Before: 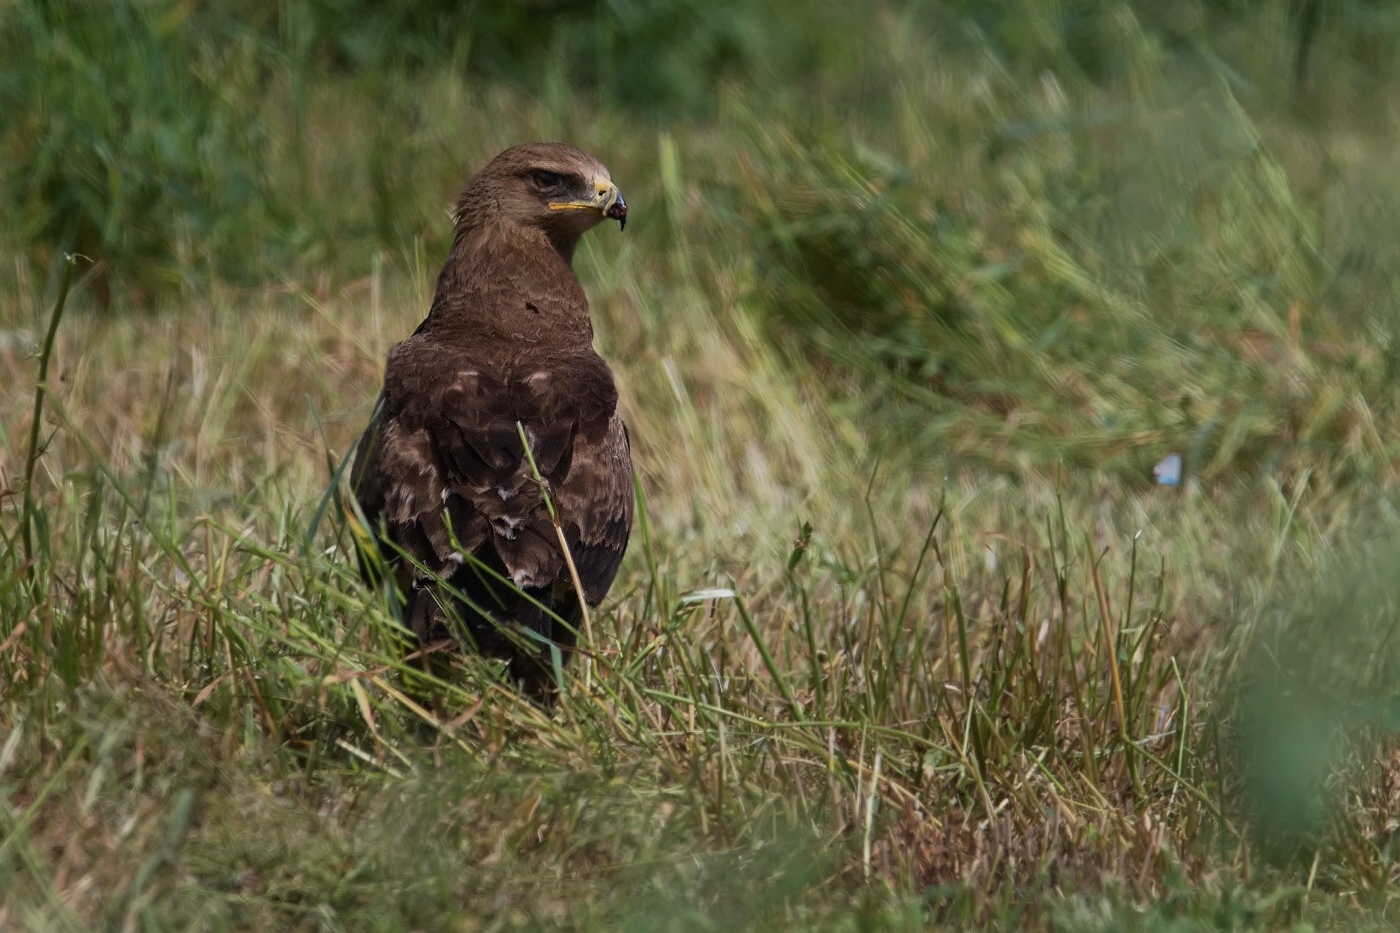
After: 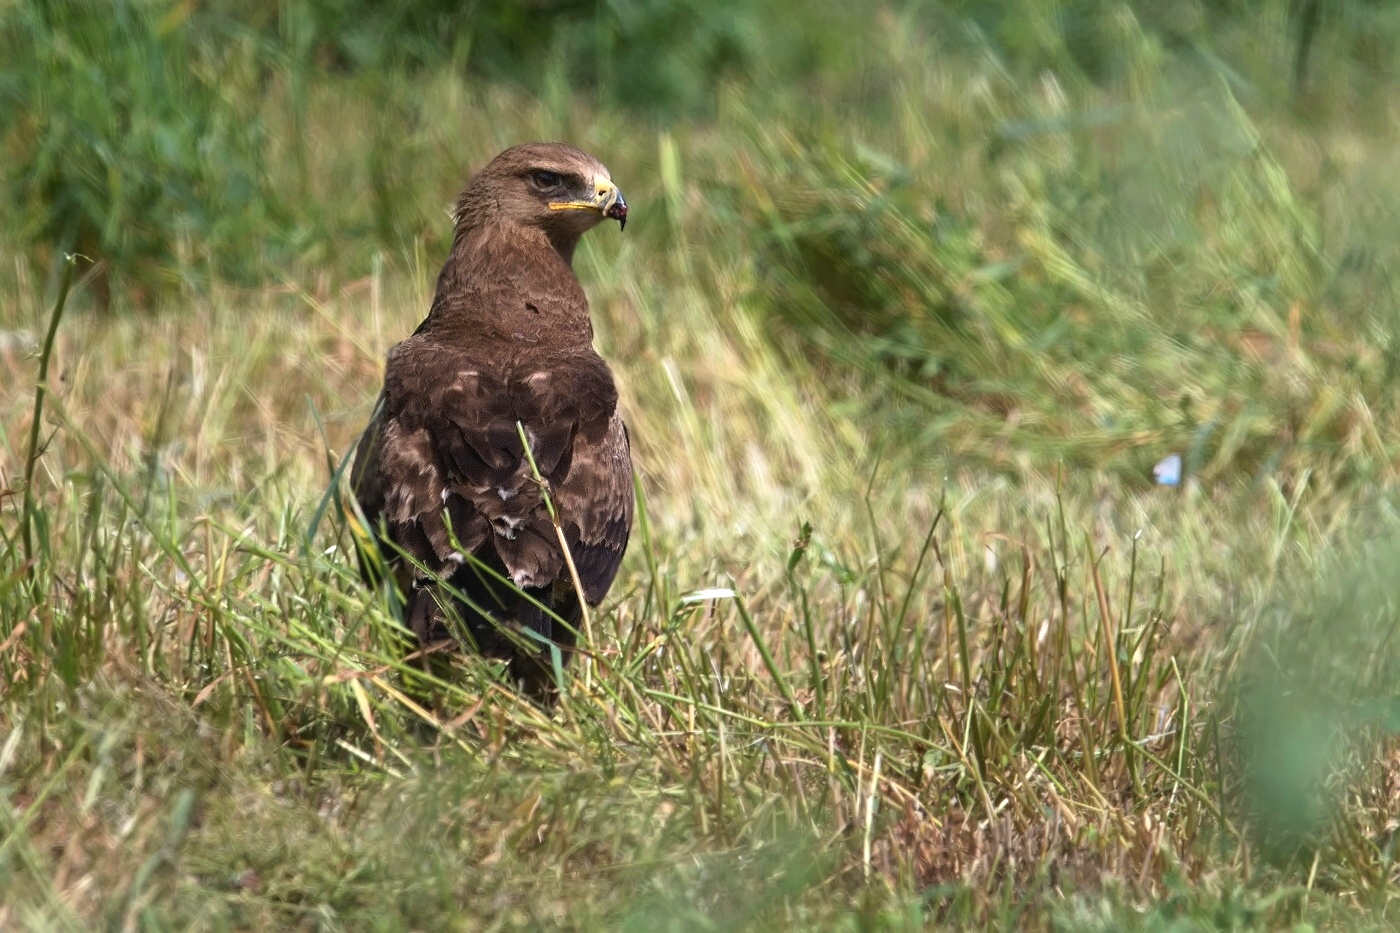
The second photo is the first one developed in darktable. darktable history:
exposure: black level correction 0, exposure 0.951 EV, compensate highlight preservation false
